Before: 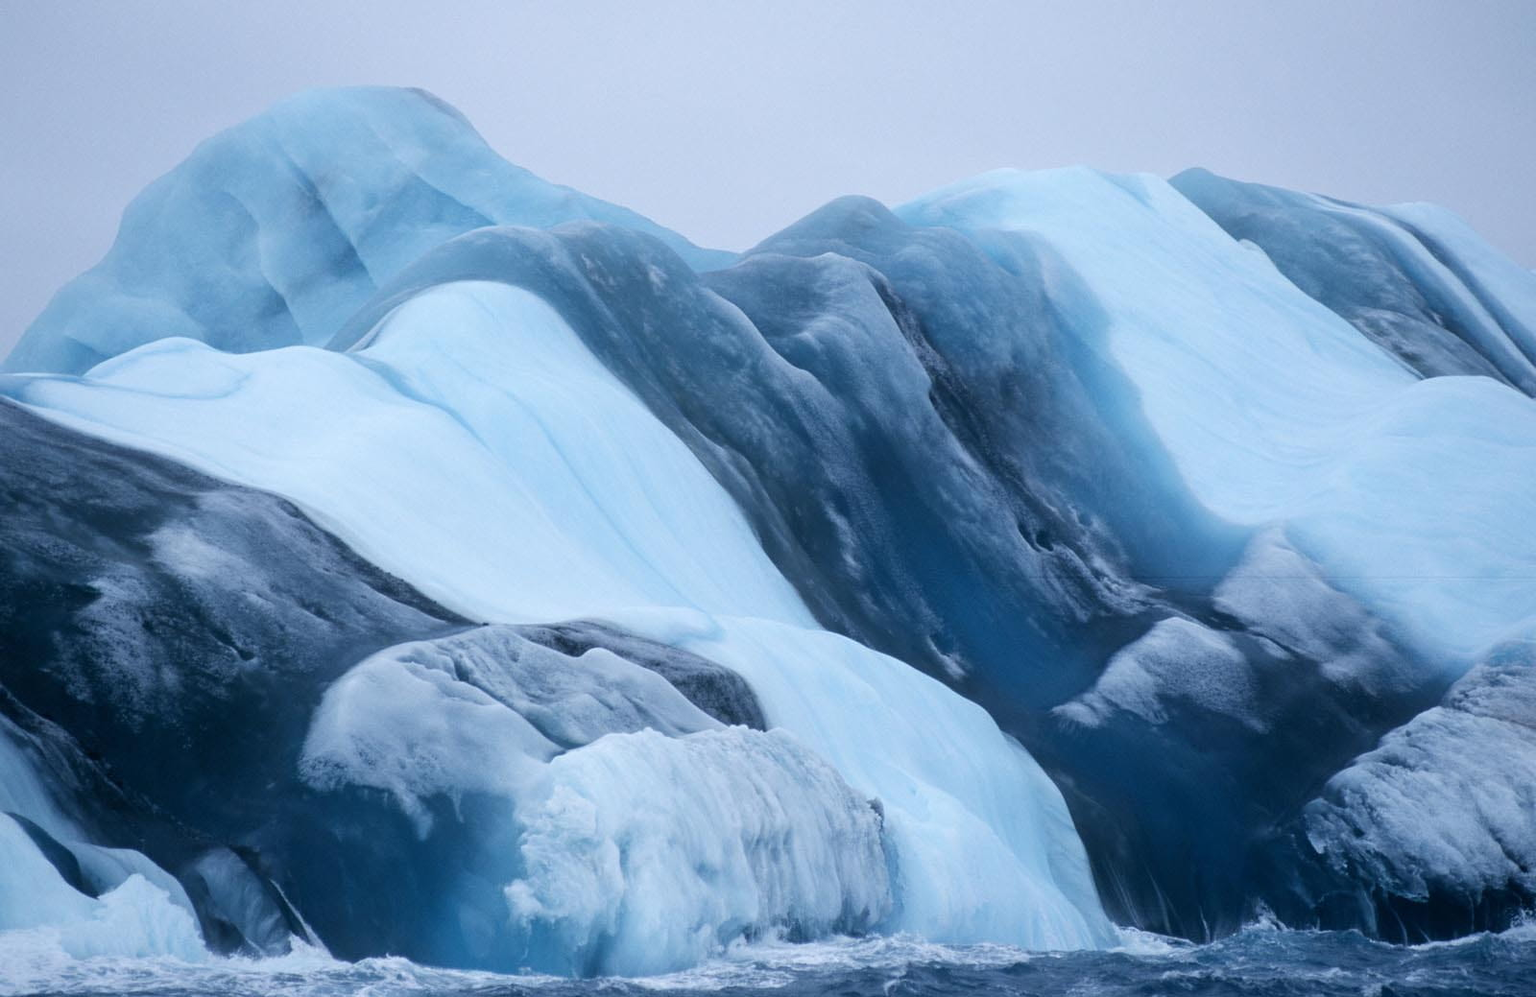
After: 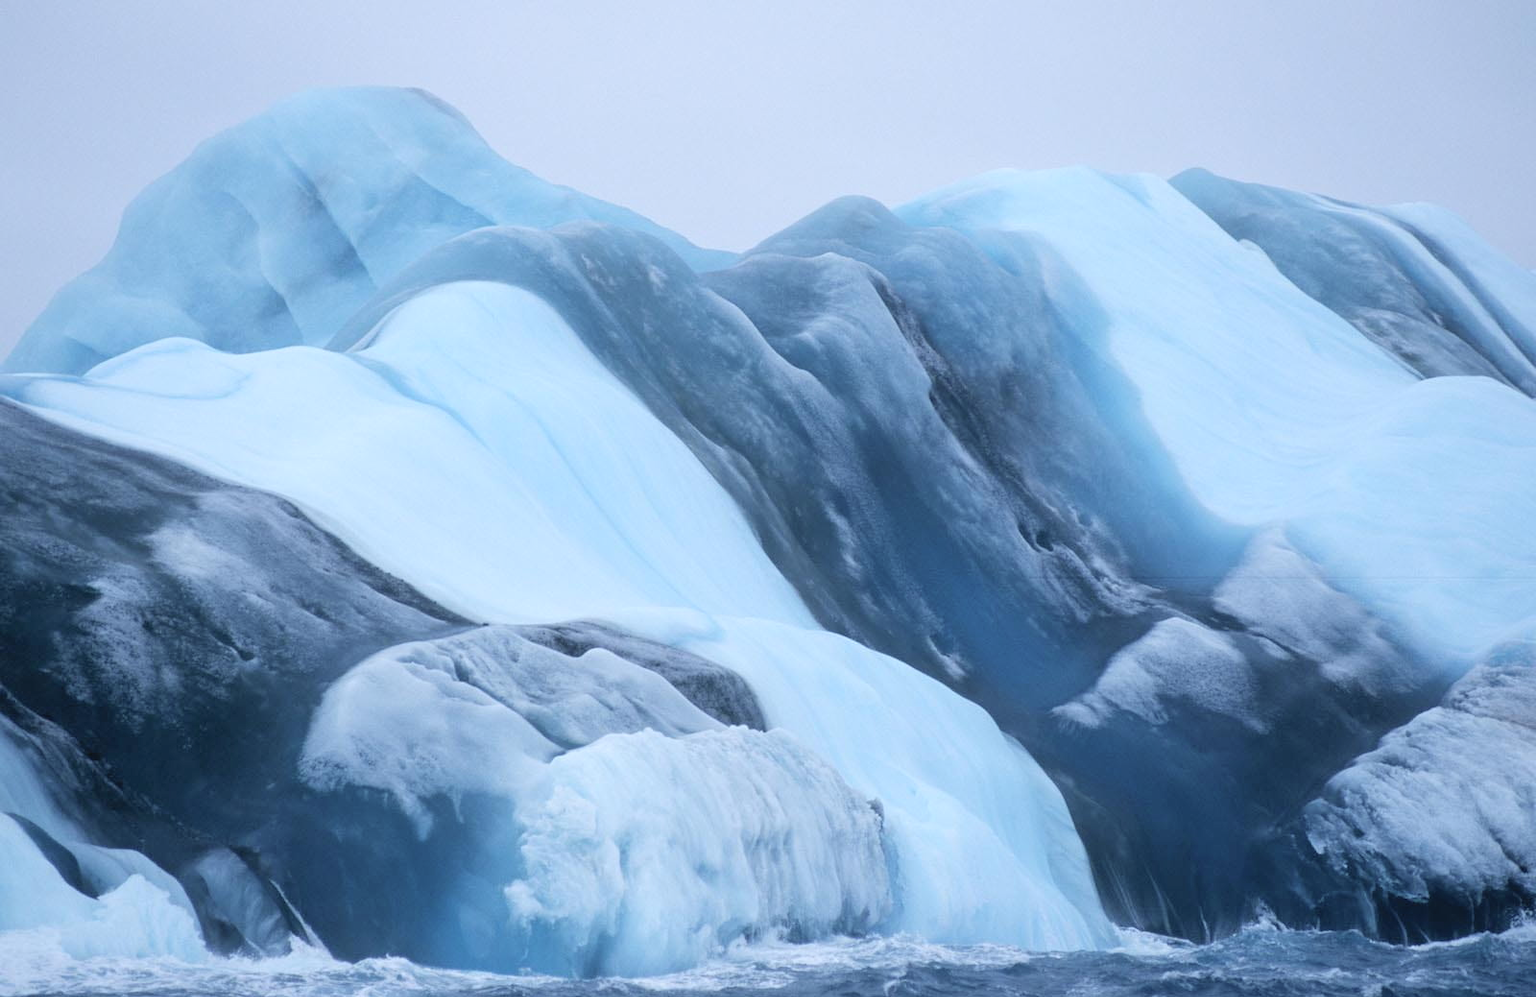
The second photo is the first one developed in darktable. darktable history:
contrast brightness saturation: brightness 0.152
